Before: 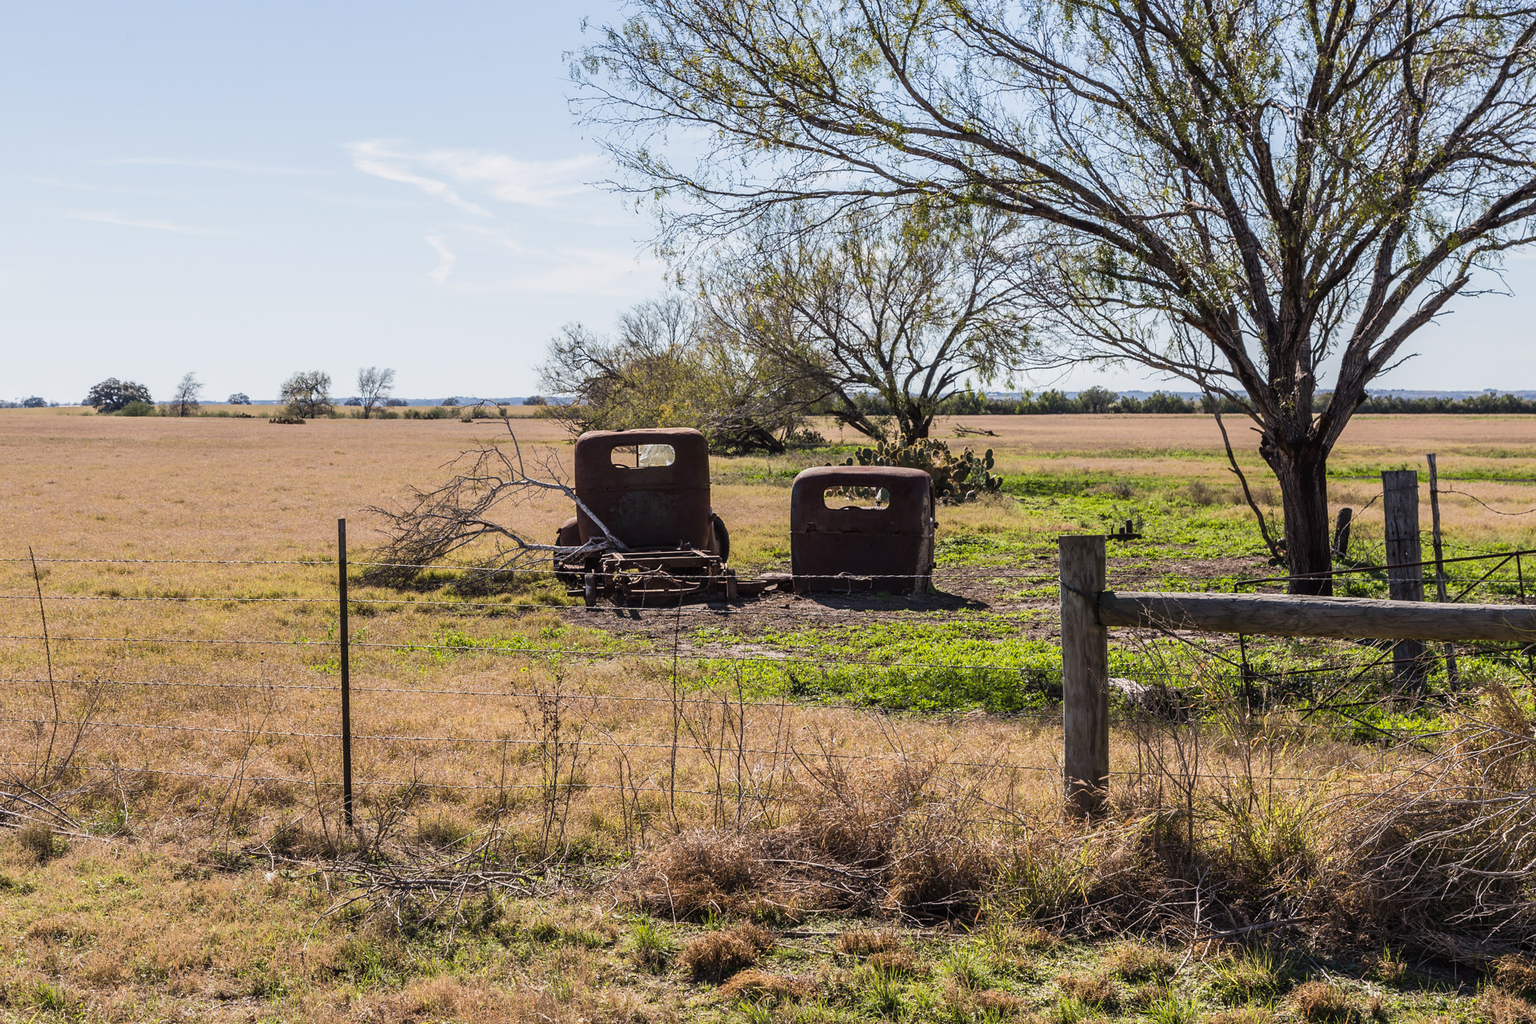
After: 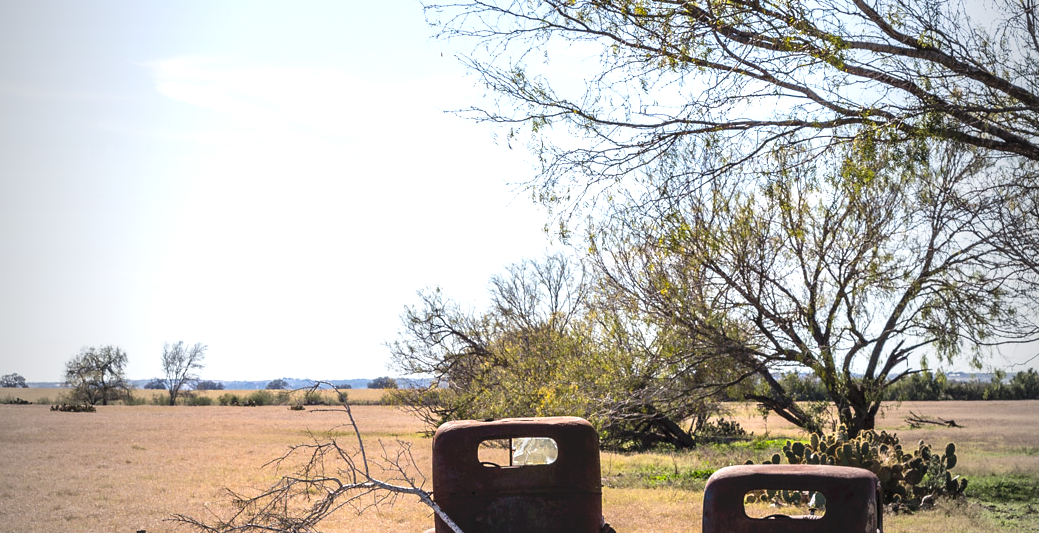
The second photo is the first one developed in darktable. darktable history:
exposure: exposure 0.641 EV, compensate exposure bias true, compensate highlight preservation false
tone curve: curves: ch0 [(0, 0) (0.003, 0.026) (0.011, 0.024) (0.025, 0.022) (0.044, 0.031) (0.069, 0.067) (0.1, 0.094) (0.136, 0.102) (0.177, 0.14) (0.224, 0.189) (0.277, 0.238) (0.335, 0.325) (0.399, 0.379) (0.468, 0.453) (0.543, 0.528) (0.623, 0.609) (0.709, 0.695) (0.801, 0.793) (0.898, 0.898) (1, 1)], preserve colors none
crop: left 14.938%, top 9.255%, right 30.924%, bottom 49.064%
shadows and highlights: shadows 25.2, highlights -24.33
vignetting: fall-off start 96.6%, fall-off radius 99.78%, brightness -0.621, saturation -0.683, width/height ratio 0.613
